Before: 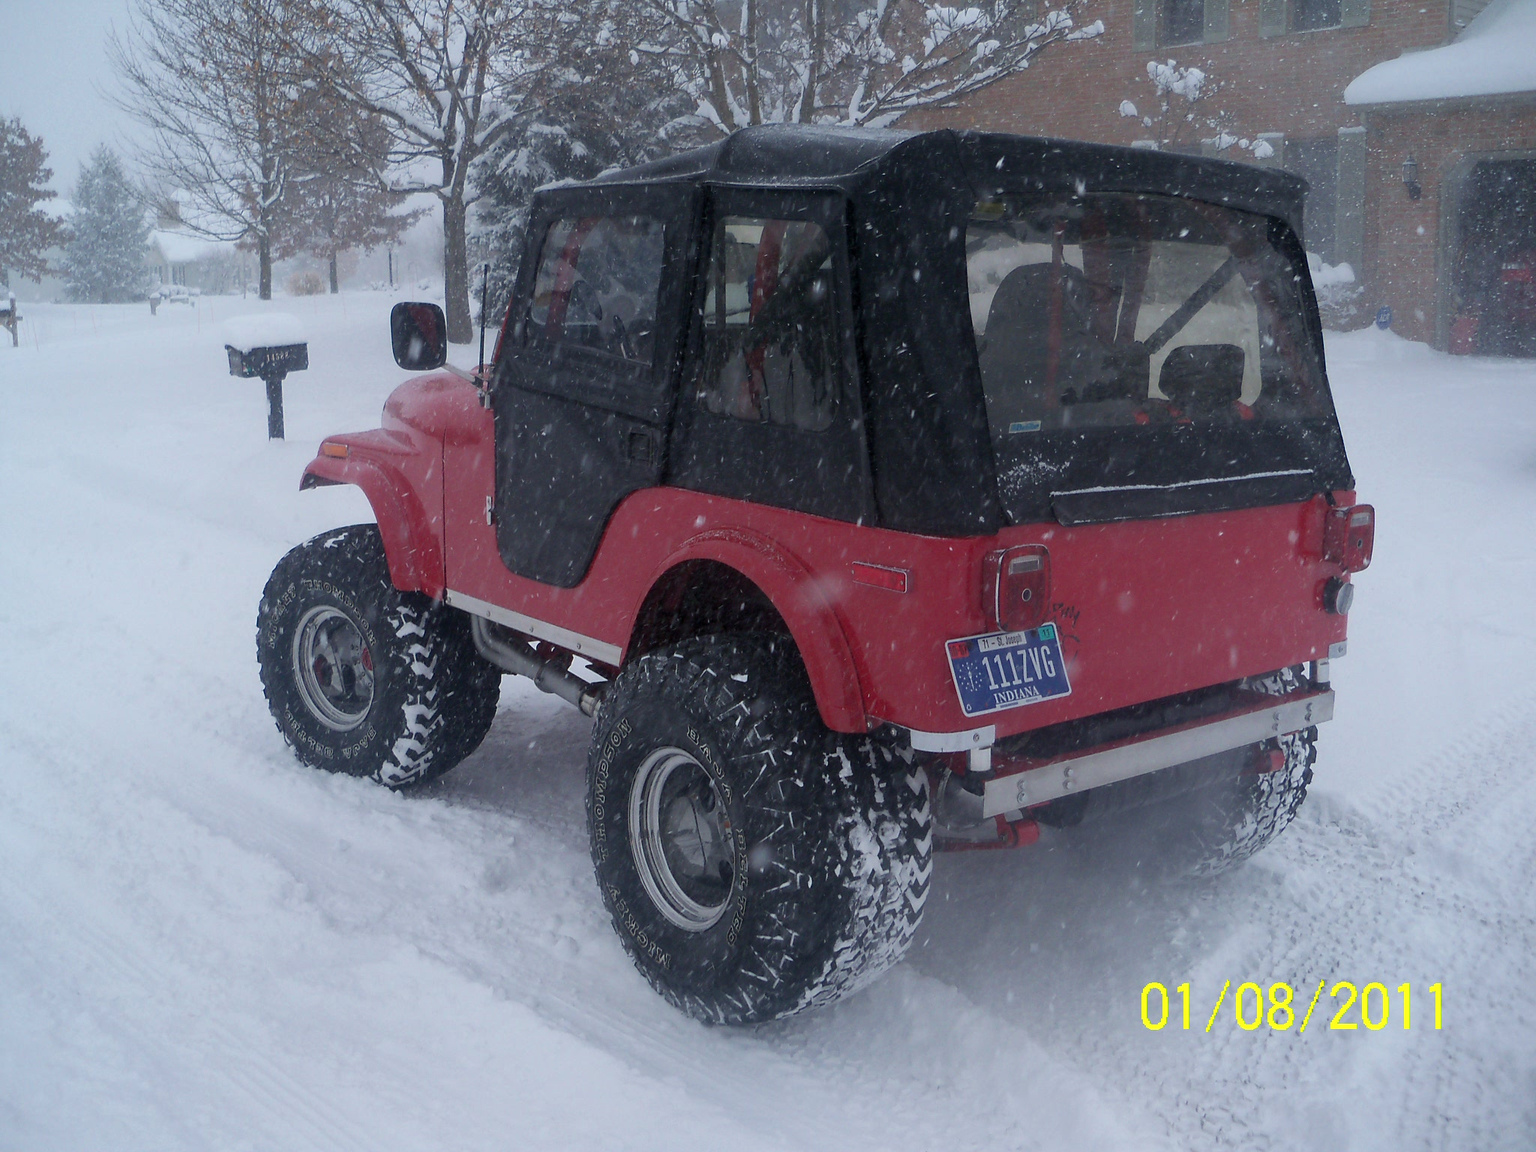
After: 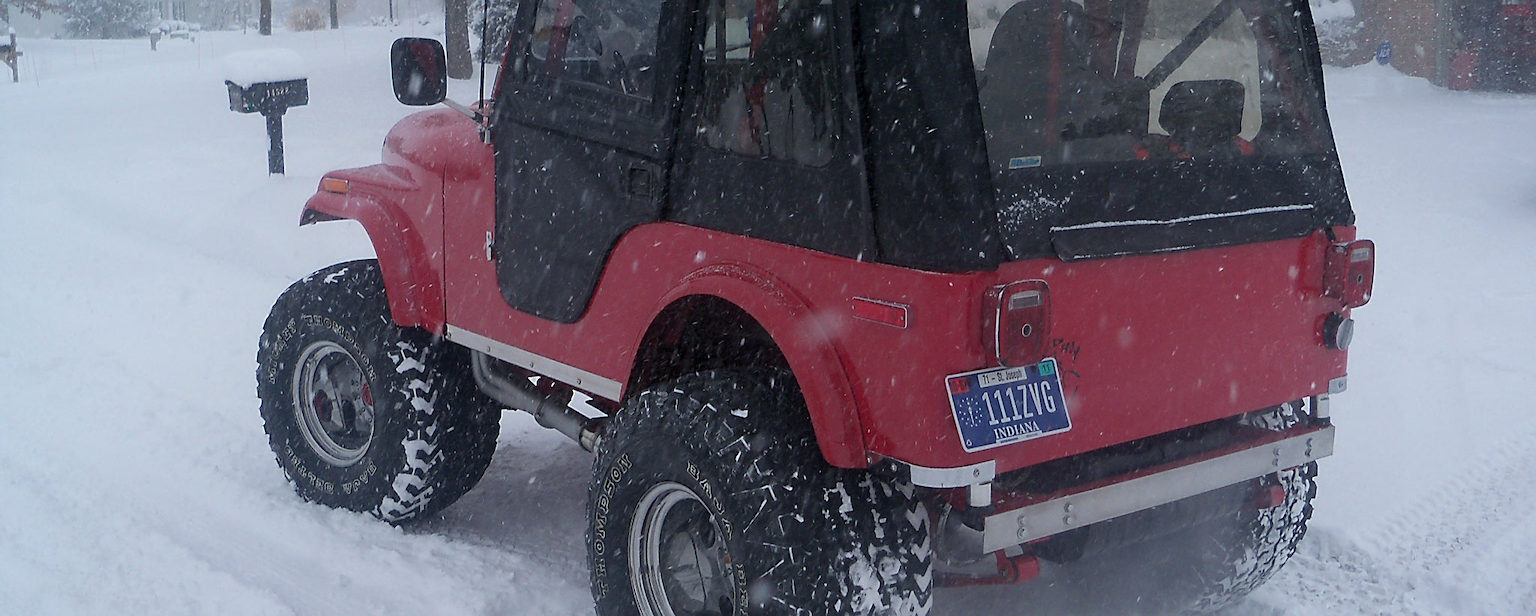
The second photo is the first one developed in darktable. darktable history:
crop and rotate: top 23.043%, bottom 23.437%
sharpen: on, module defaults
